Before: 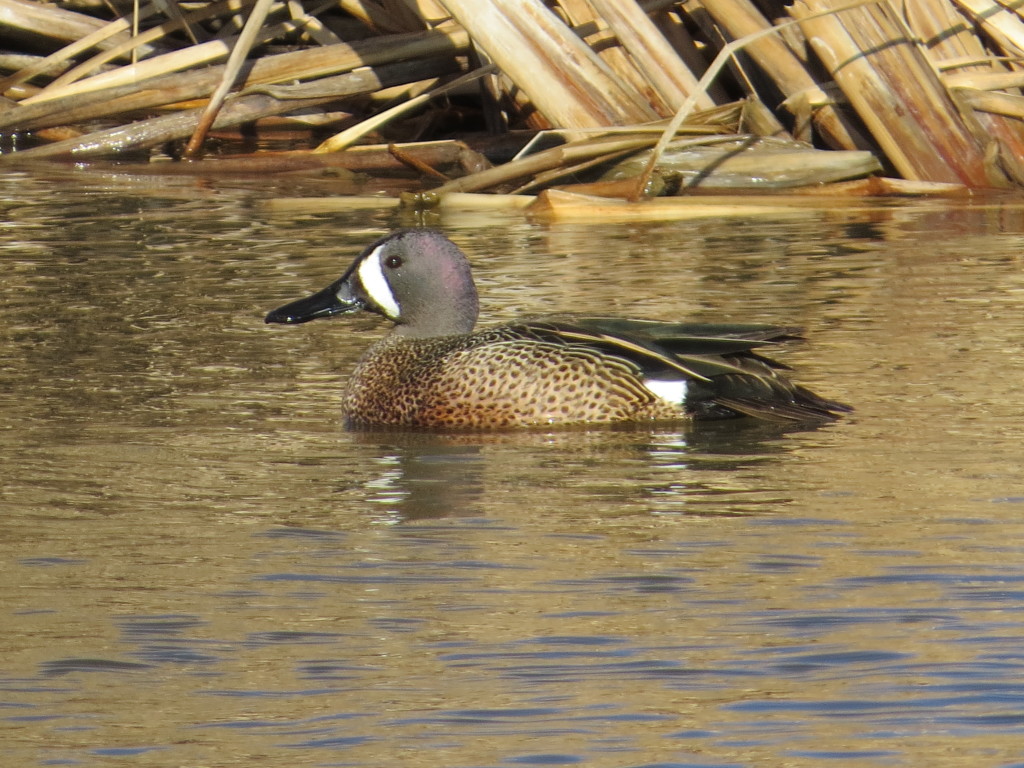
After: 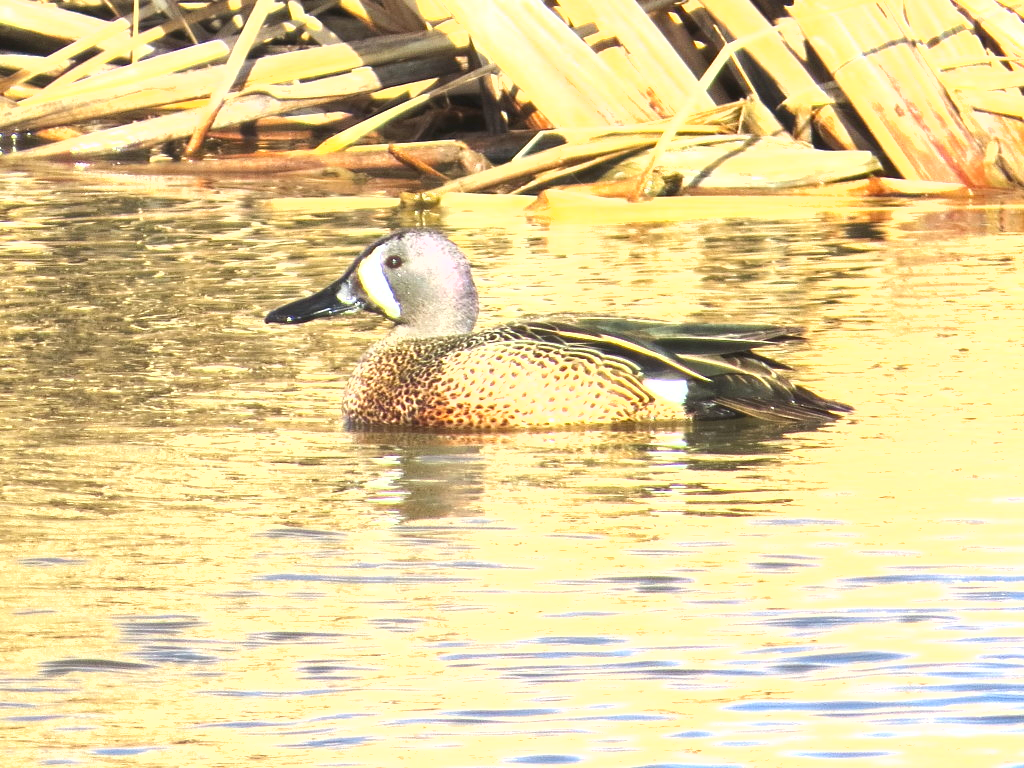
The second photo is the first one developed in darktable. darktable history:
tone equalizer: on, module defaults
exposure: exposure 2.04 EV, compensate highlight preservation false
shadows and highlights: shadows 29.32, highlights -29.32, low approximation 0.01, soften with gaussian
